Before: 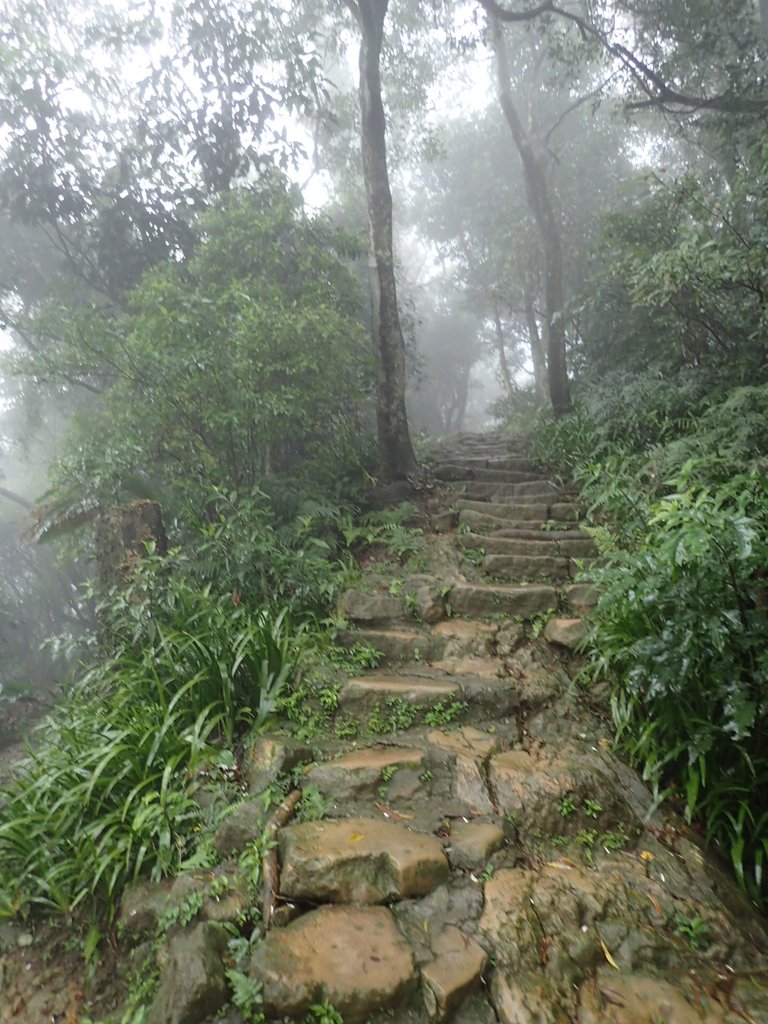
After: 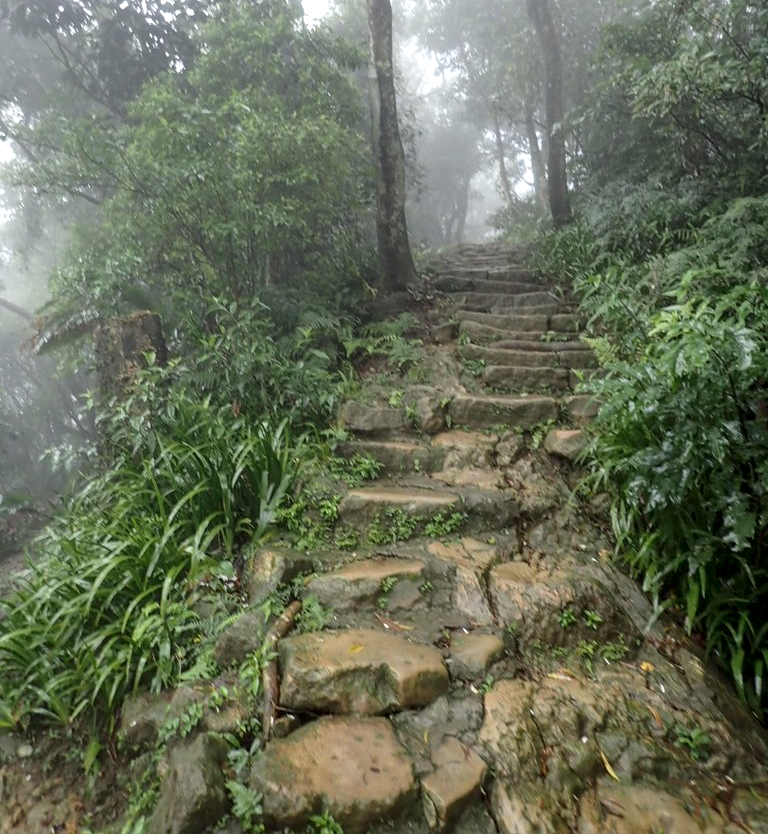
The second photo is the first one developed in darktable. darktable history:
crop and rotate: top 18.515%
local contrast: detail 130%
